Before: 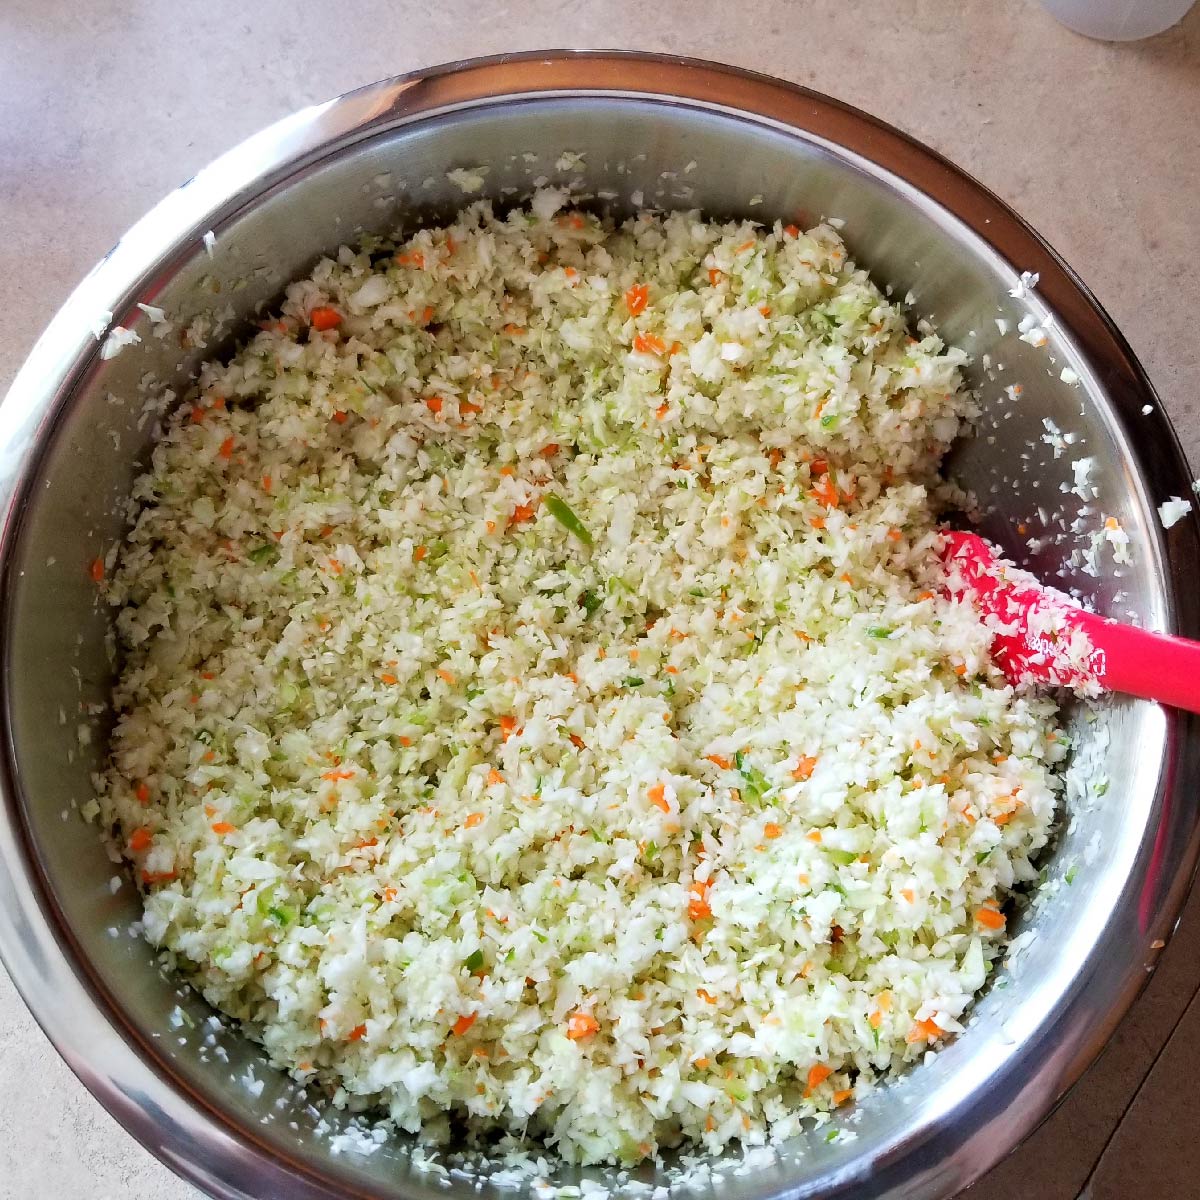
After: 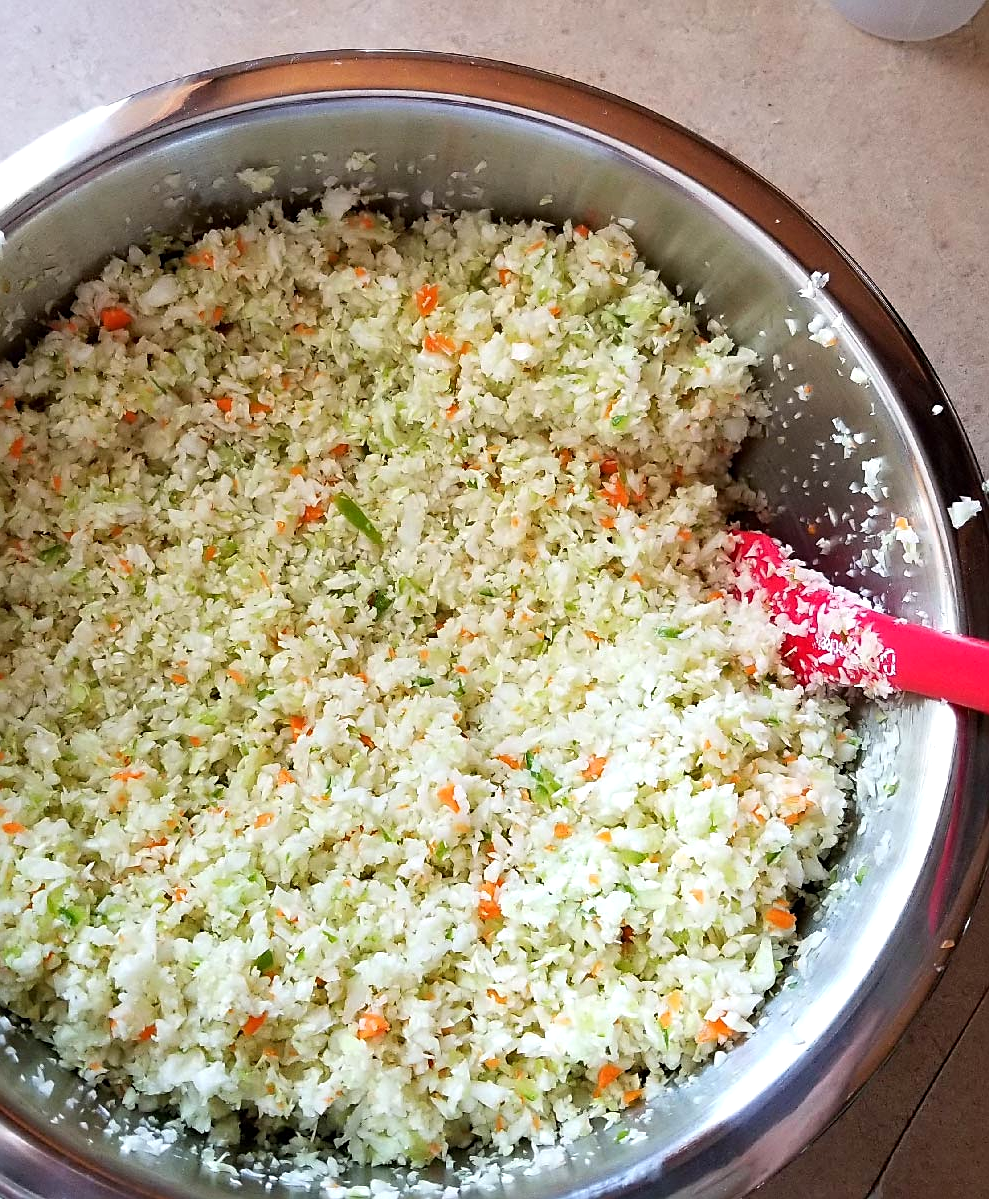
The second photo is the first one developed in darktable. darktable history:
crop: left 17.582%, bottom 0.031%
sharpen: on, module defaults
exposure: exposure 0.127 EV, compensate highlight preservation false
